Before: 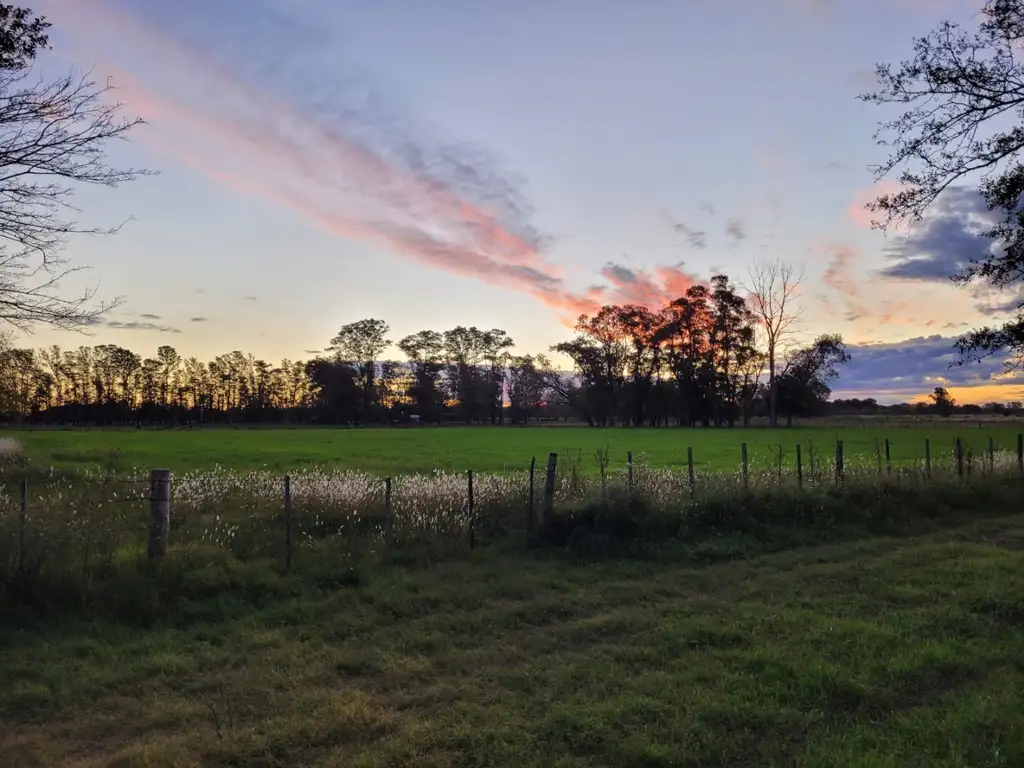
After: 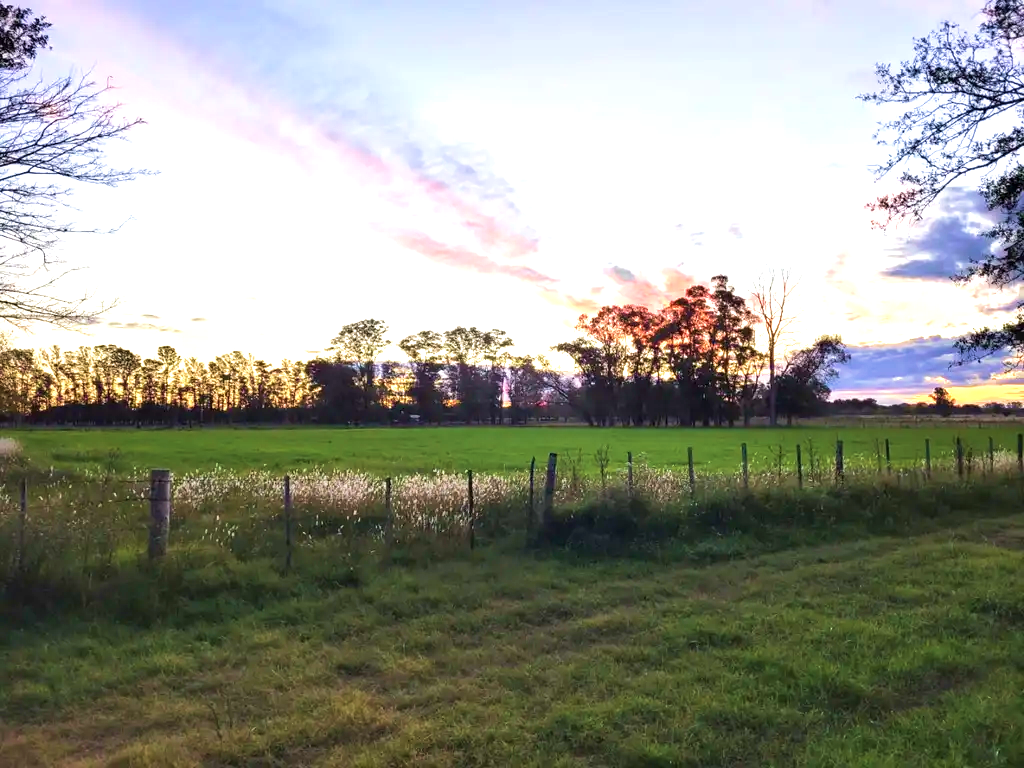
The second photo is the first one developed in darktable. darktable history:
exposure: exposure 1.223 EV, compensate highlight preservation false
velvia: strength 45%
